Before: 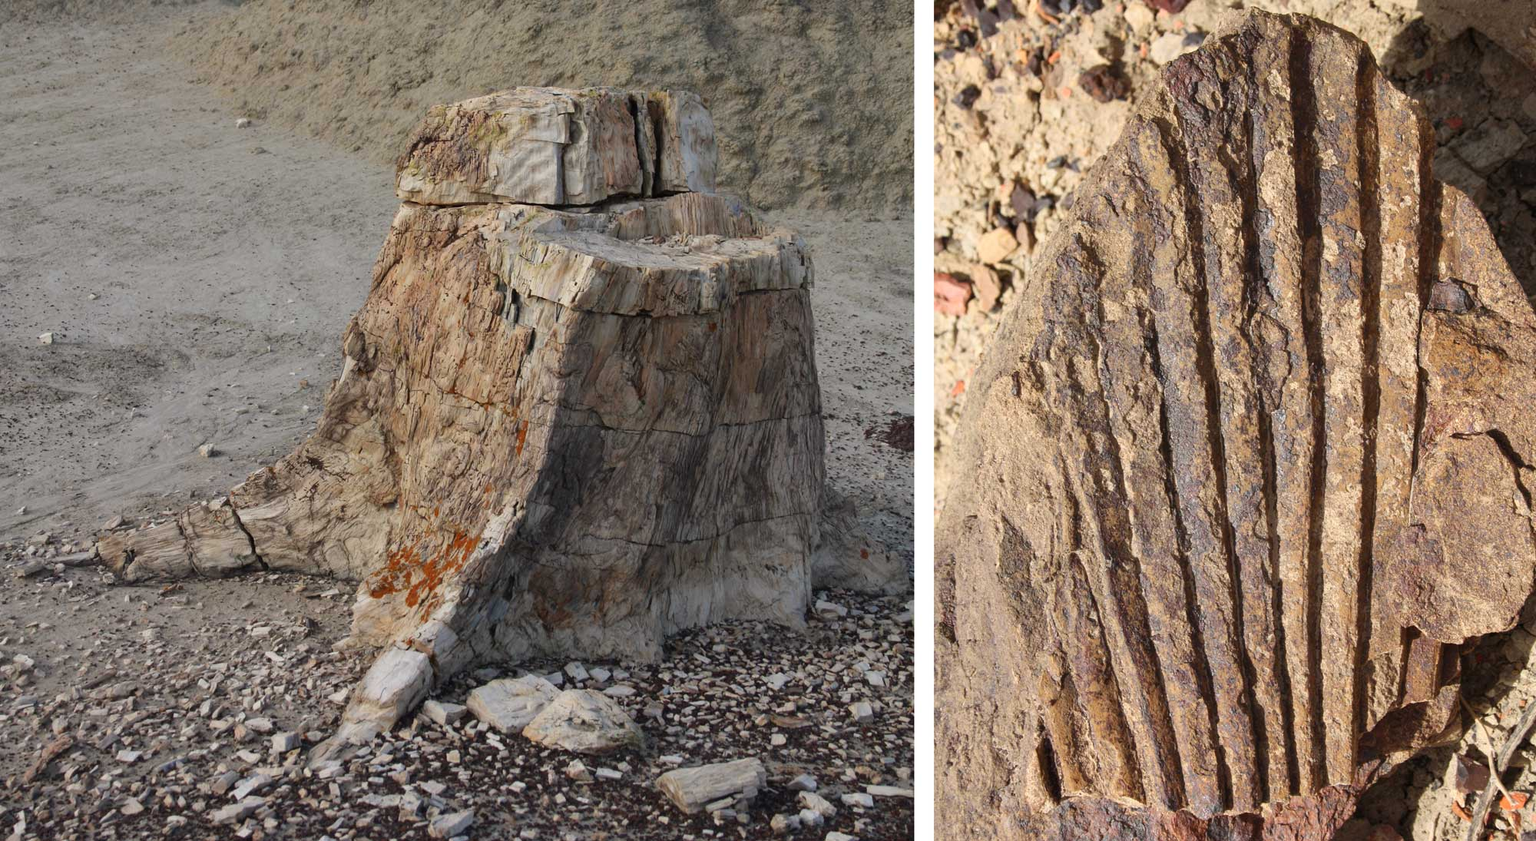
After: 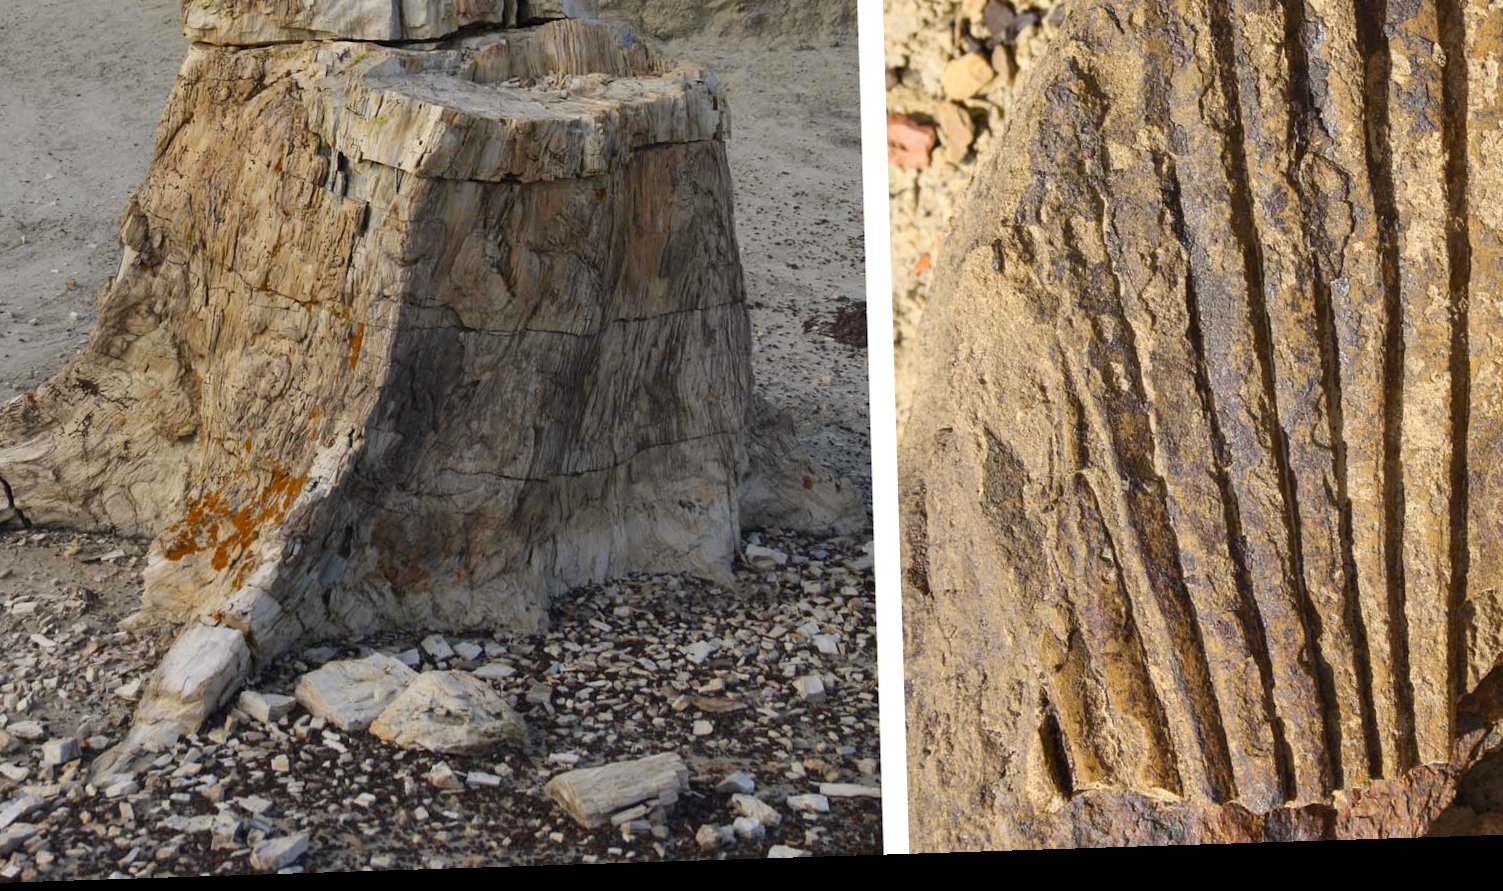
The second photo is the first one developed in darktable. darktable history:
rotate and perspective: rotation -1.77°, lens shift (horizontal) 0.004, automatic cropping off
crop: left 16.871%, top 22.857%, right 9.116%
color contrast: green-magenta contrast 0.85, blue-yellow contrast 1.25, unbound 0
